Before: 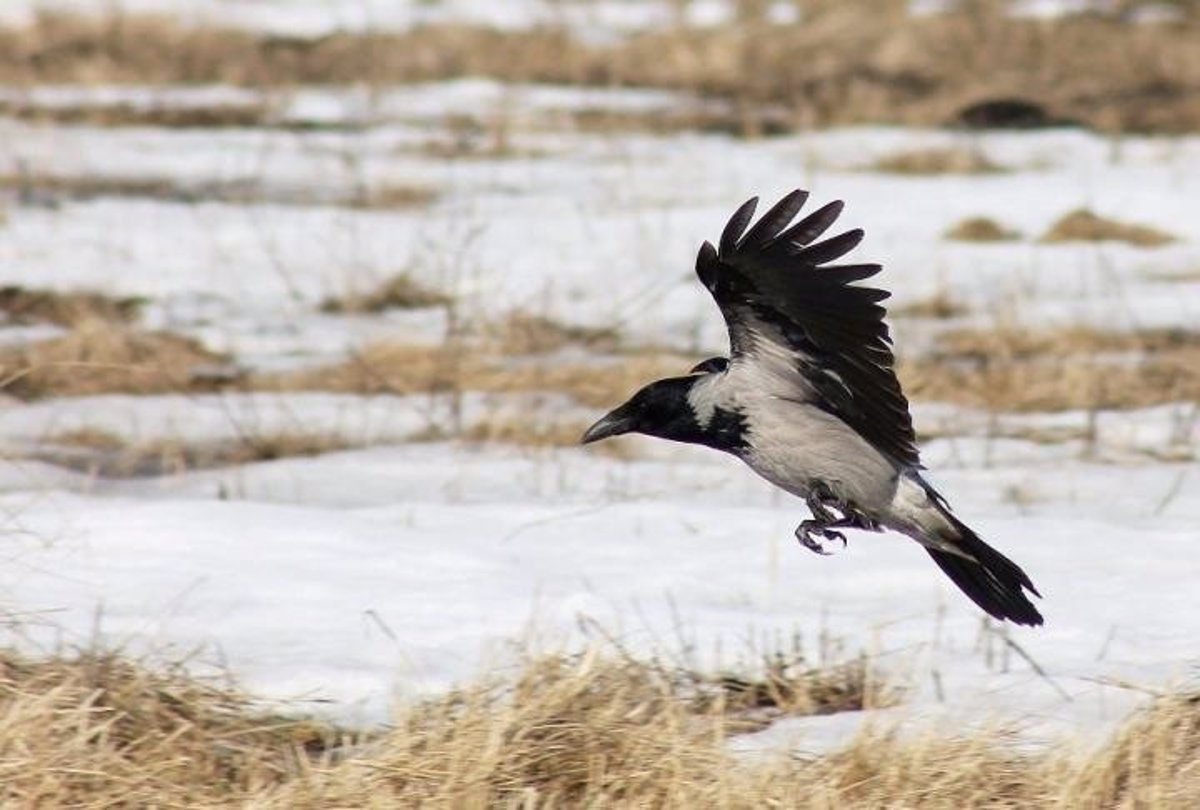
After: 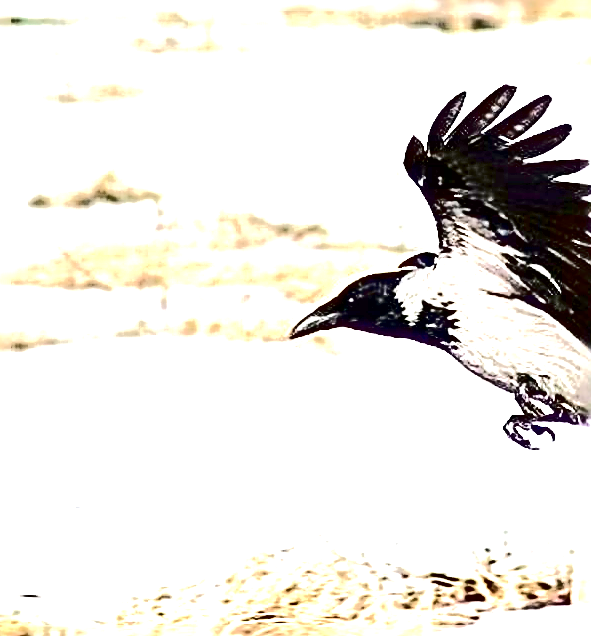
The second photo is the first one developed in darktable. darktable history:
tone curve: curves: ch0 [(0, 0) (0.003, 0.011) (0.011, 0.014) (0.025, 0.018) (0.044, 0.023) (0.069, 0.028) (0.1, 0.031) (0.136, 0.039) (0.177, 0.056) (0.224, 0.081) (0.277, 0.129) (0.335, 0.188) (0.399, 0.256) (0.468, 0.367) (0.543, 0.514) (0.623, 0.684) (0.709, 0.785) (0.801, 0.846) (0.898, 0.884) (1, 1)], color space Lab, independent channels, preserve colors none
sharpen: radius 4.051, amount 1.986
crop and rotate: angle 0.022°, left 24.357%, top 13.092%, right 26.327%, bottom 8.405%
exposure: black level correction 0.006, exposure 2.074 EV, compensate exposure bias true, compensate highlight preservation false
